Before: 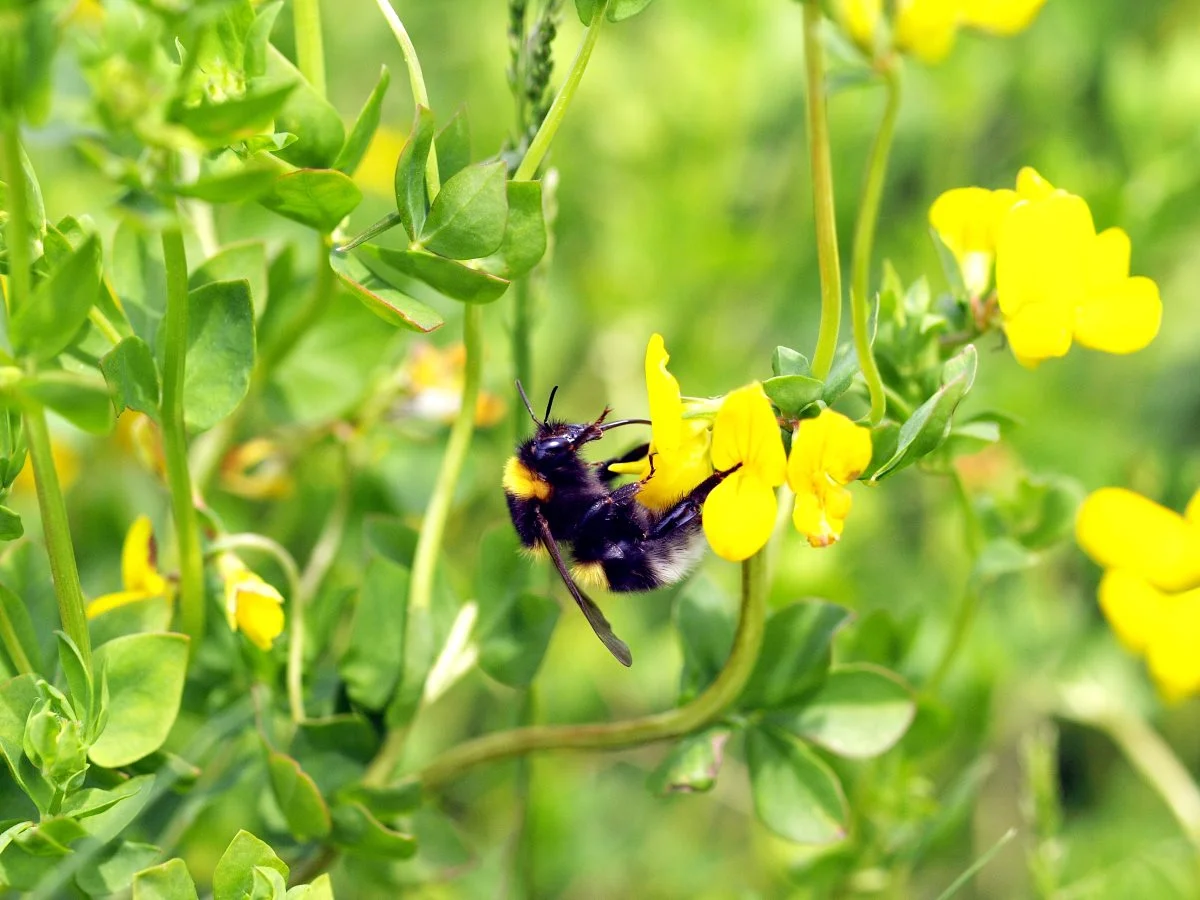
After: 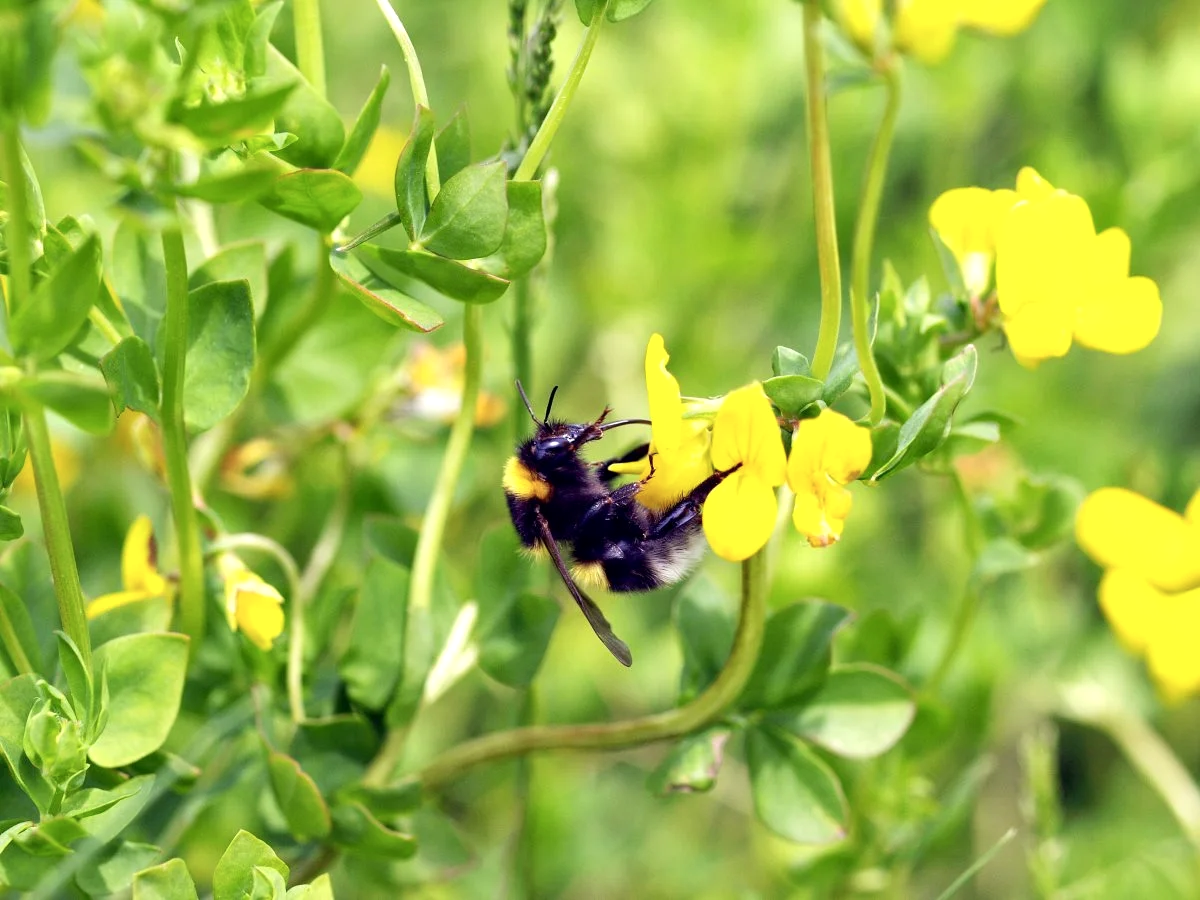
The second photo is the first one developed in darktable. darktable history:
color zones: curves: ch0 [(0, 0.5) (0.143, 0.52) (0.286, 0.5) (0.429, 0.5) (0.571, 0.5) (0.714, 0.5) (0.857, 0.5) (1, 0.5)]; ch1 [(0, 0.489) (0.155, 0.45) (0.286, 0.466) (0.429, 0.5) (0.571, 0.5) (0.714, 0.5) (0.857, 0.5) (1, 0.489)]
local contrast: mode bilateral grid, contrast 19, coarseness 50, detail 119%, midtone range 0.2
